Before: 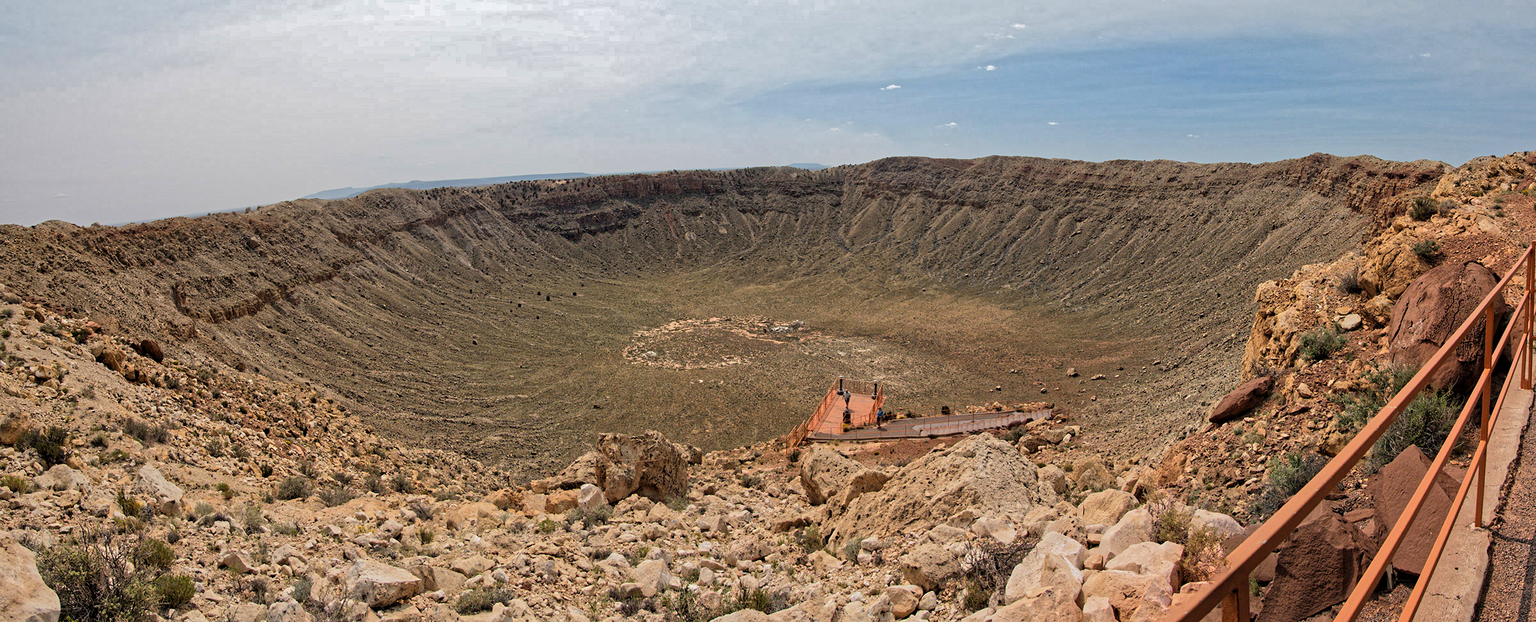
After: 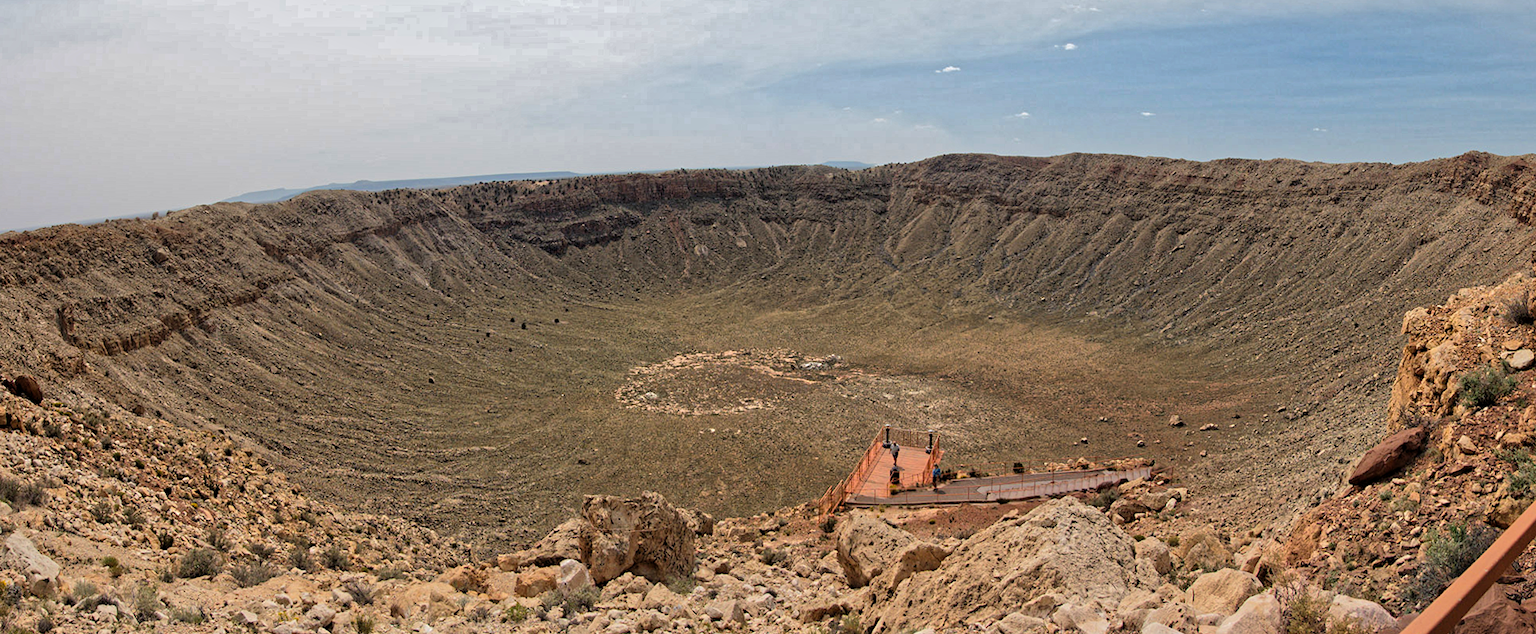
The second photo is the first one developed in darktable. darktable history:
rotate and perspective: rotation 0.226°, lens shift (vertical) -0.042, crop left 0.023, crop right 0.982, crop top 0.006, crop bottom 0.994
crop and rotate: left 7.196%, top 4.574%, right 10.605%, bottom 13.178%
